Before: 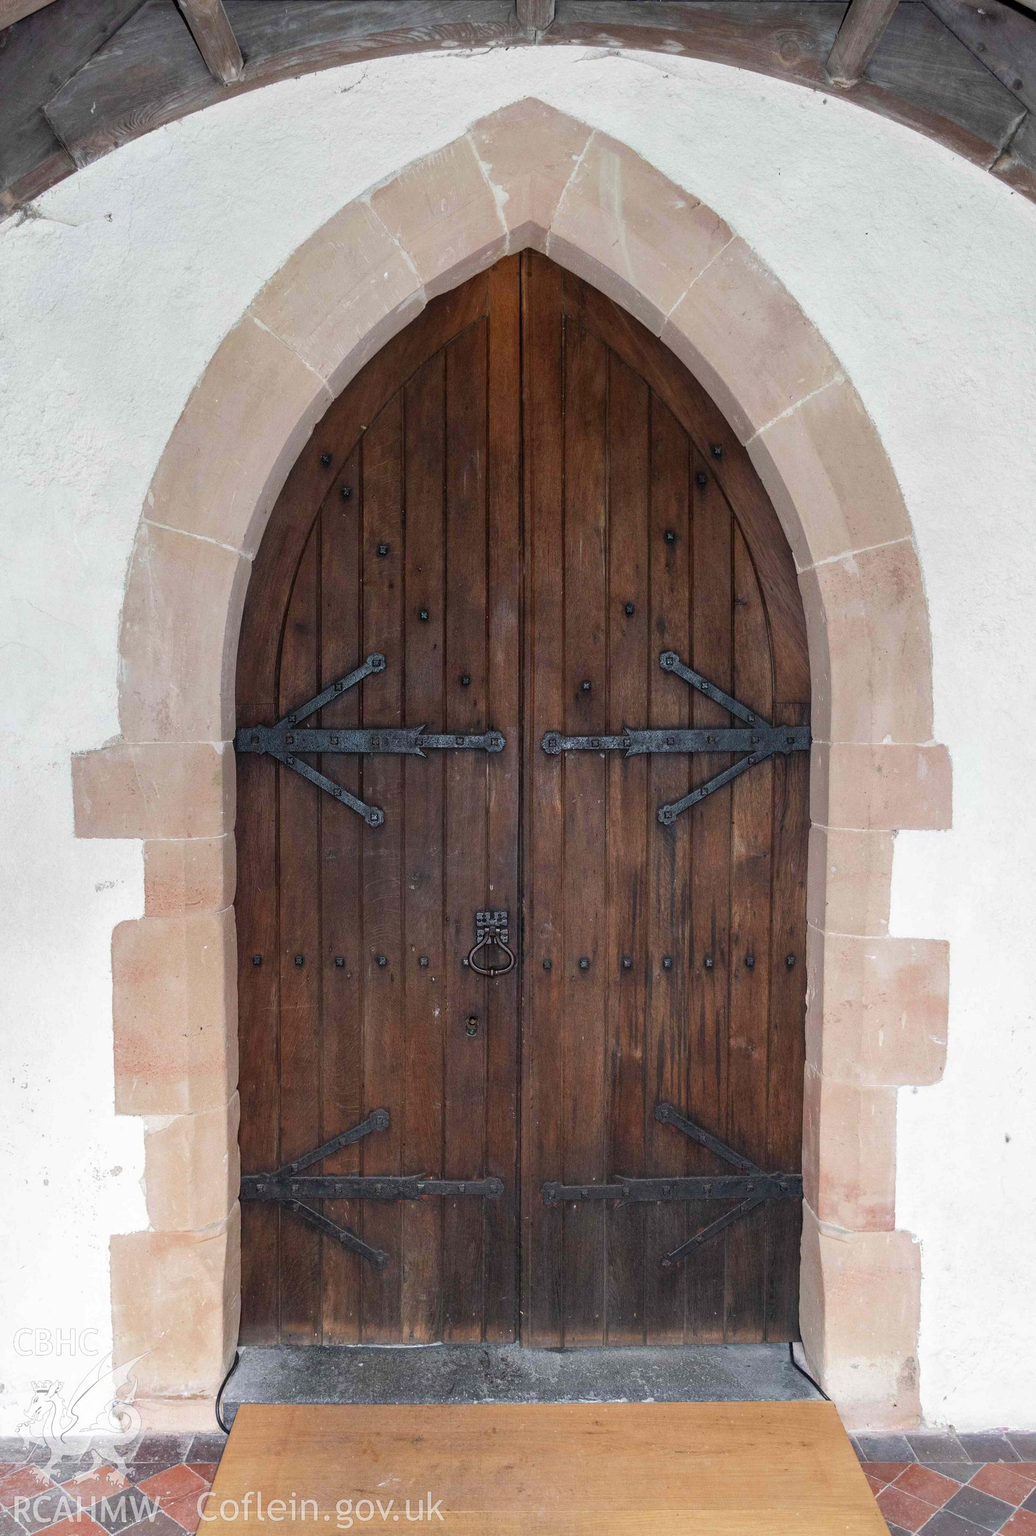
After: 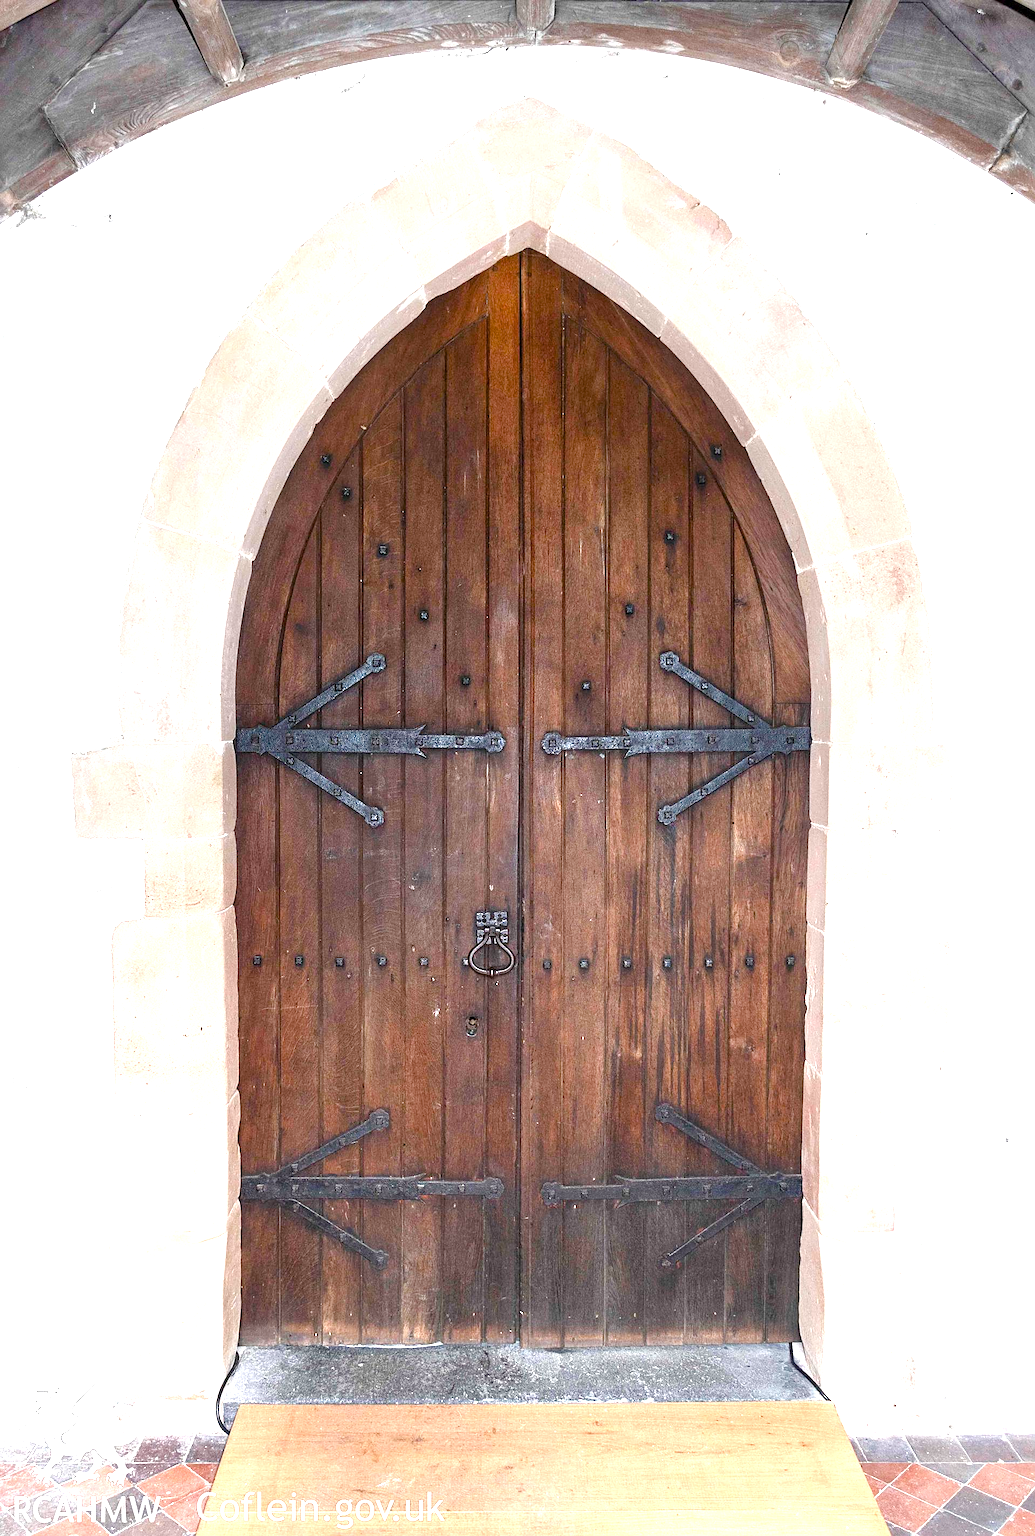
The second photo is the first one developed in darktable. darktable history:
exposure: exposure 1.001 EV, compensate highlight preservation false
color balance rgb: shadows lift › luminance -19.792%, power › hue 329.7°, perceptual saturation grading › global saturation 20%, perceptual saturation grading › highlights -49.233%, perceptual saturation grading › shadows 24.458%, perceptual brilliance grading › global brilliance 9.697%, perceptual brilliance grading › shadows 14.437%
sharpen: on, module defaults
